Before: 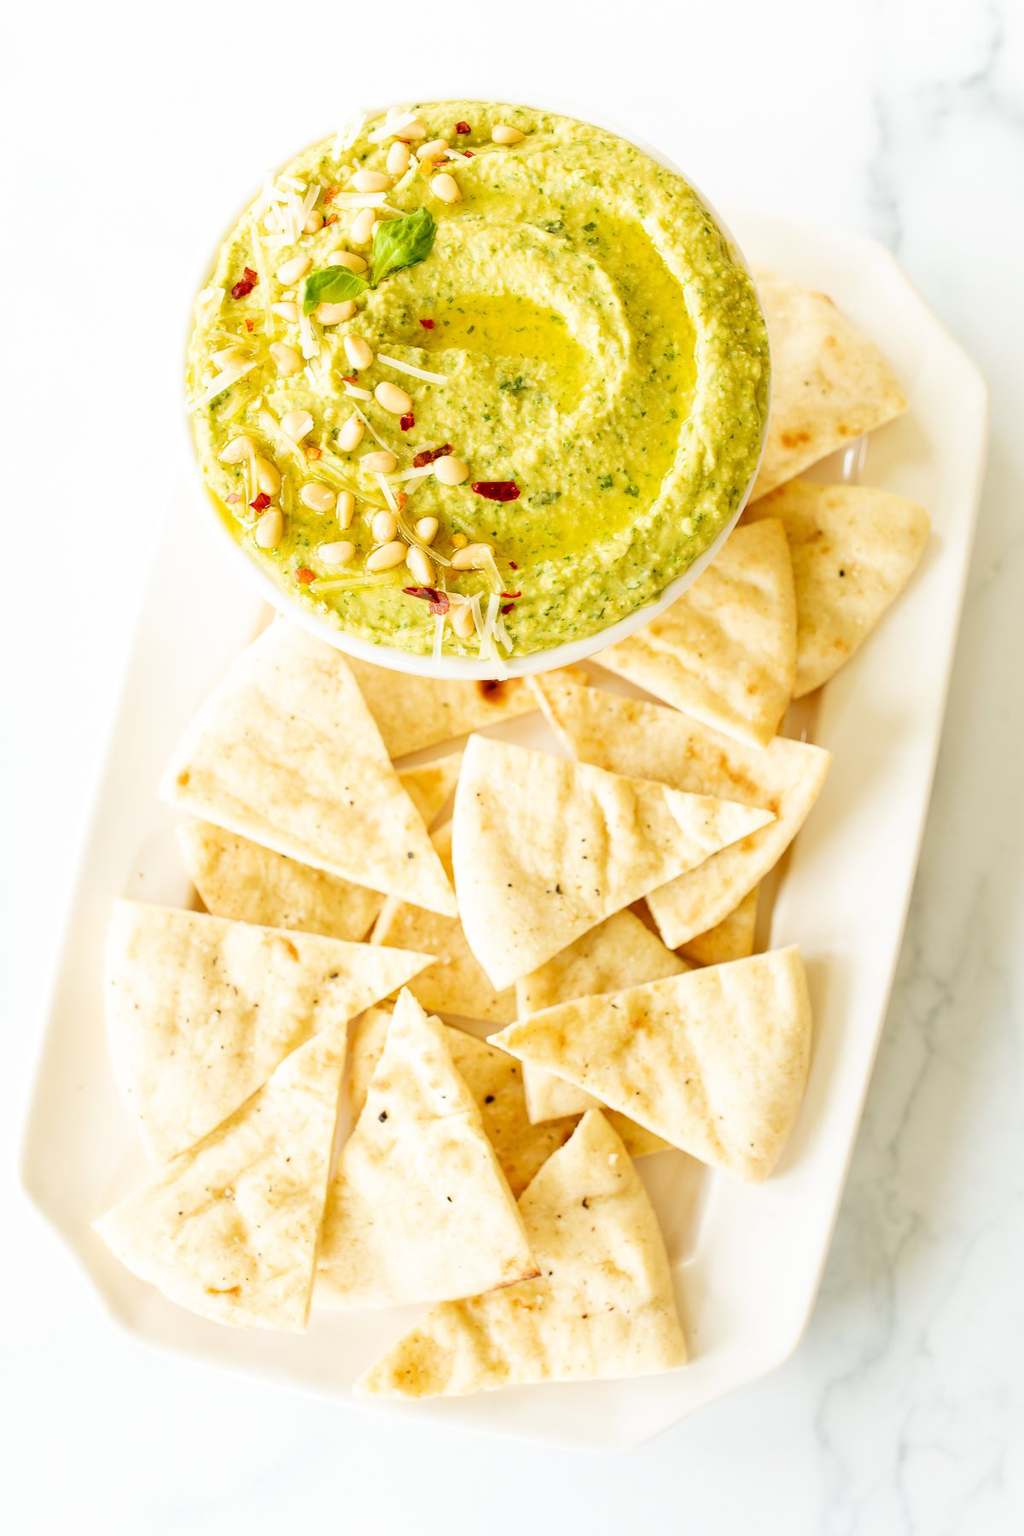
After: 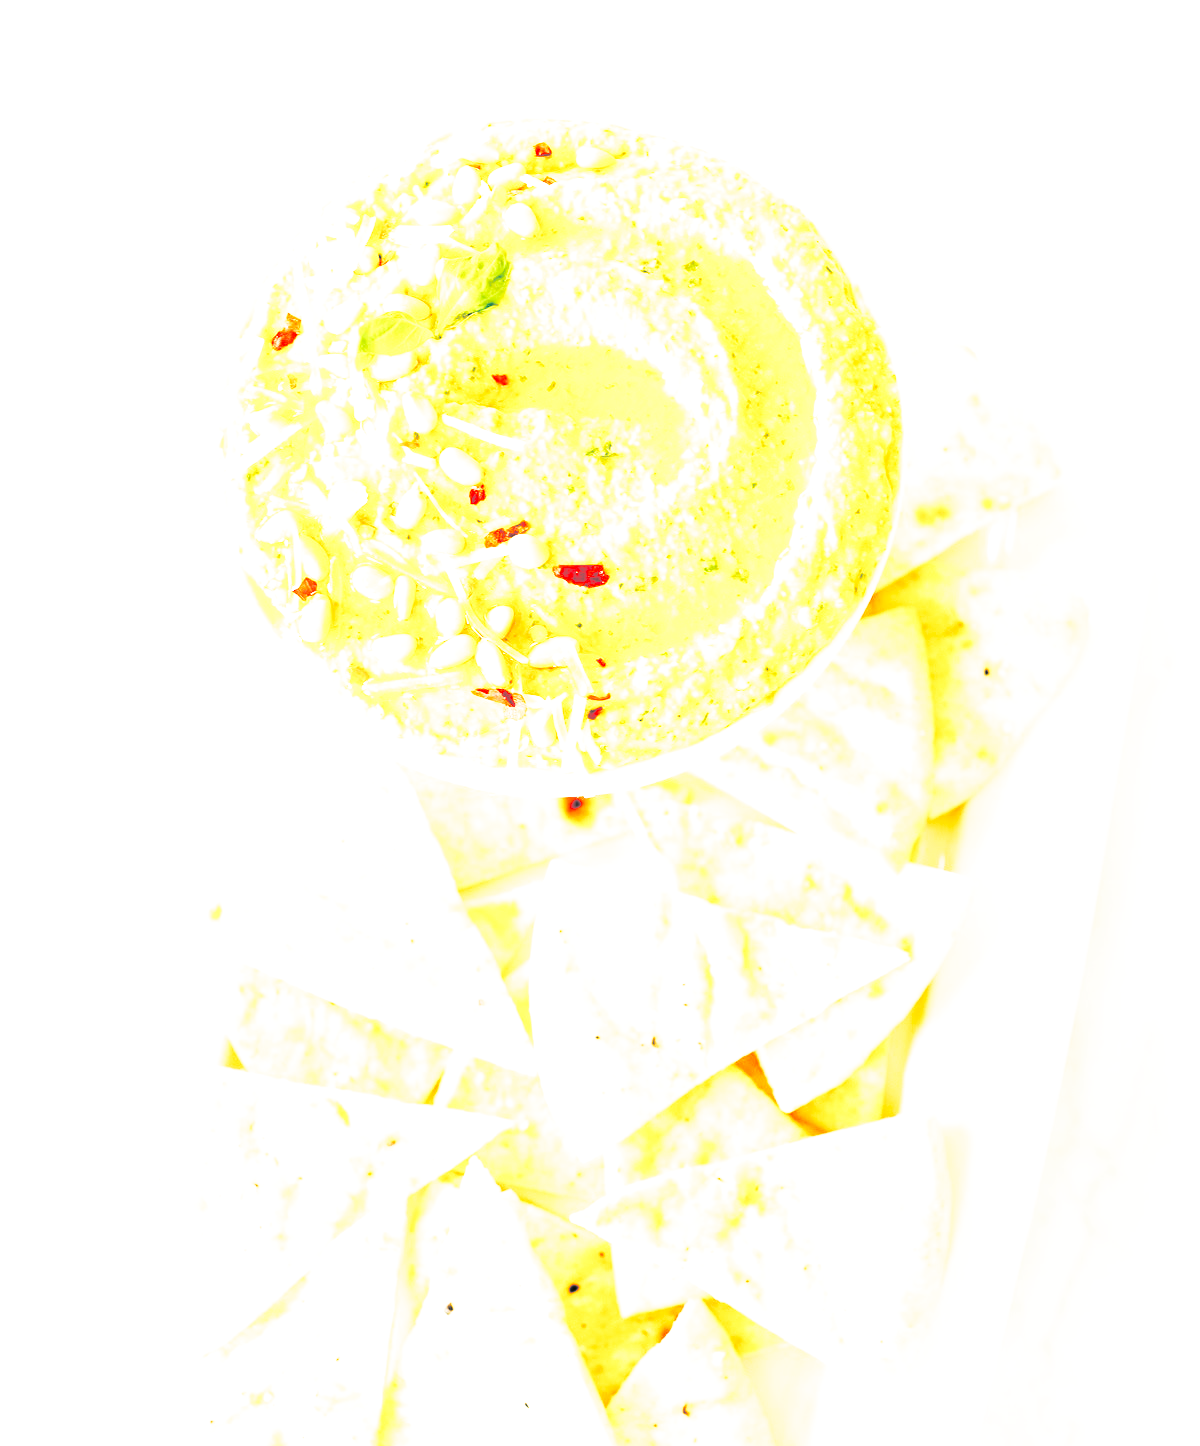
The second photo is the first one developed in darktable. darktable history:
exposure: black level correction 0, exposure 1.015 EV, compensate exposure bias true, compensate highlight preservation false
crop: bottom 19.644%
base curve: curves: ch0 [(0, 0.003) (0.001, 0.002) (0.006, 0.004) (0.02, 0.022) (0.048, 0.086) (0.094, 0.234) (0.162, 0.431) (0.258, 0.629) (0.385, 0.8) (0.548, 0.918) (0.751, 0.988) (1, 1)], preserve colors none
split-toning: shadows › hue 186.43°, highlights › hue 49.29°, compress 30.29%
contrast brightness saturation: contrast 0.15, brightness 0.05
